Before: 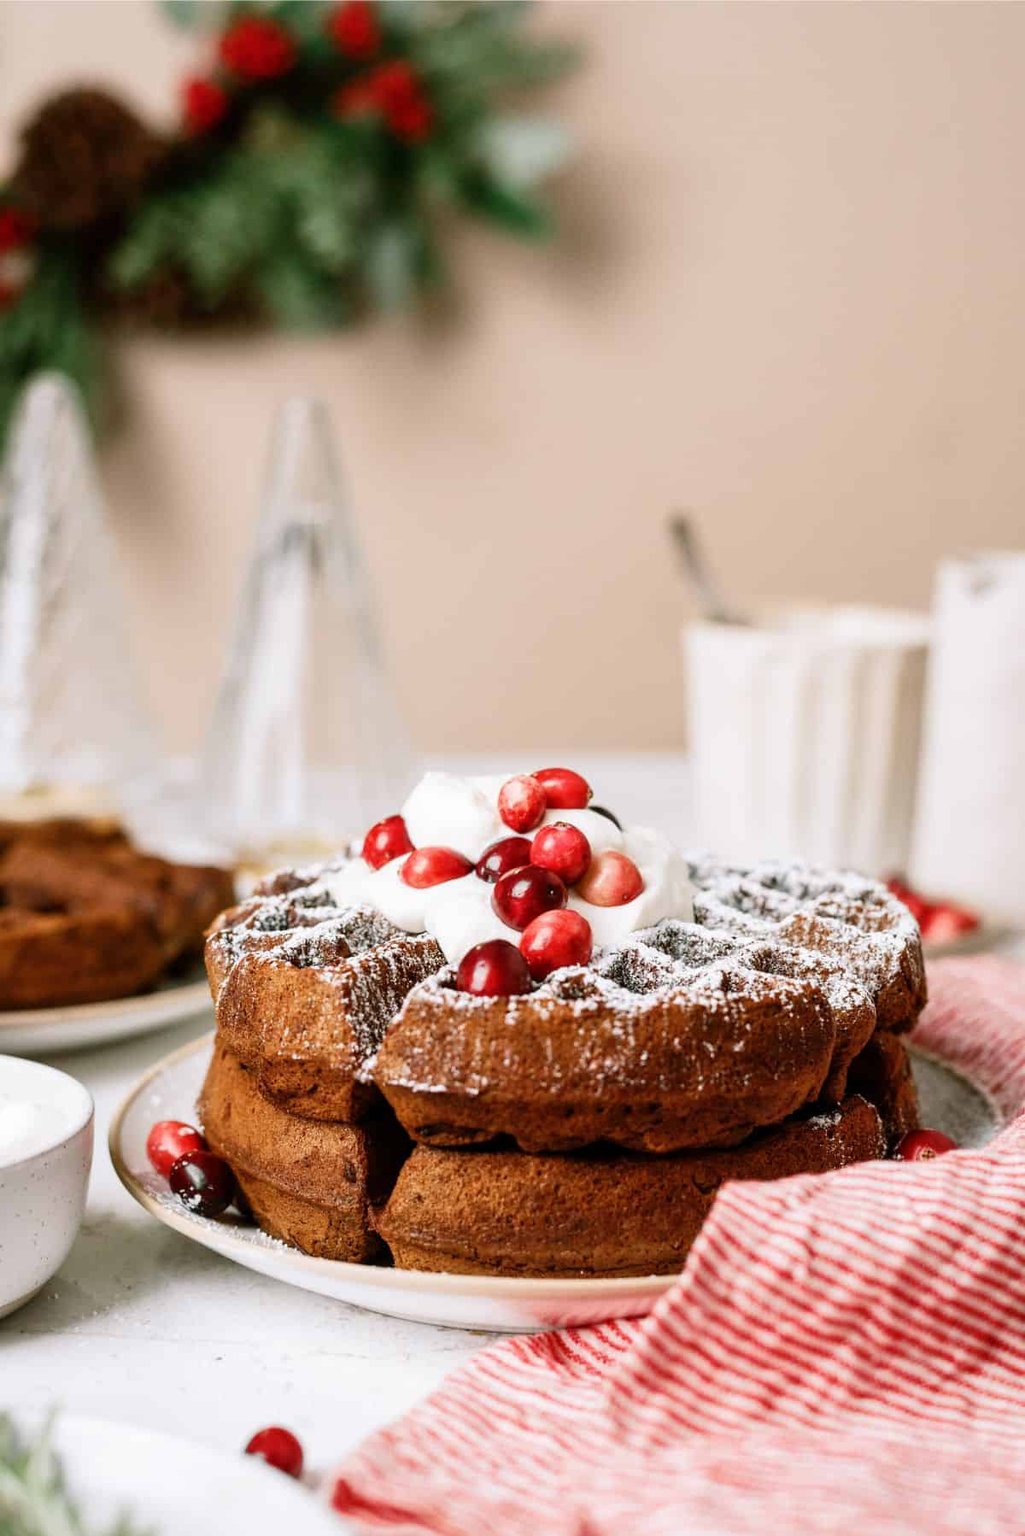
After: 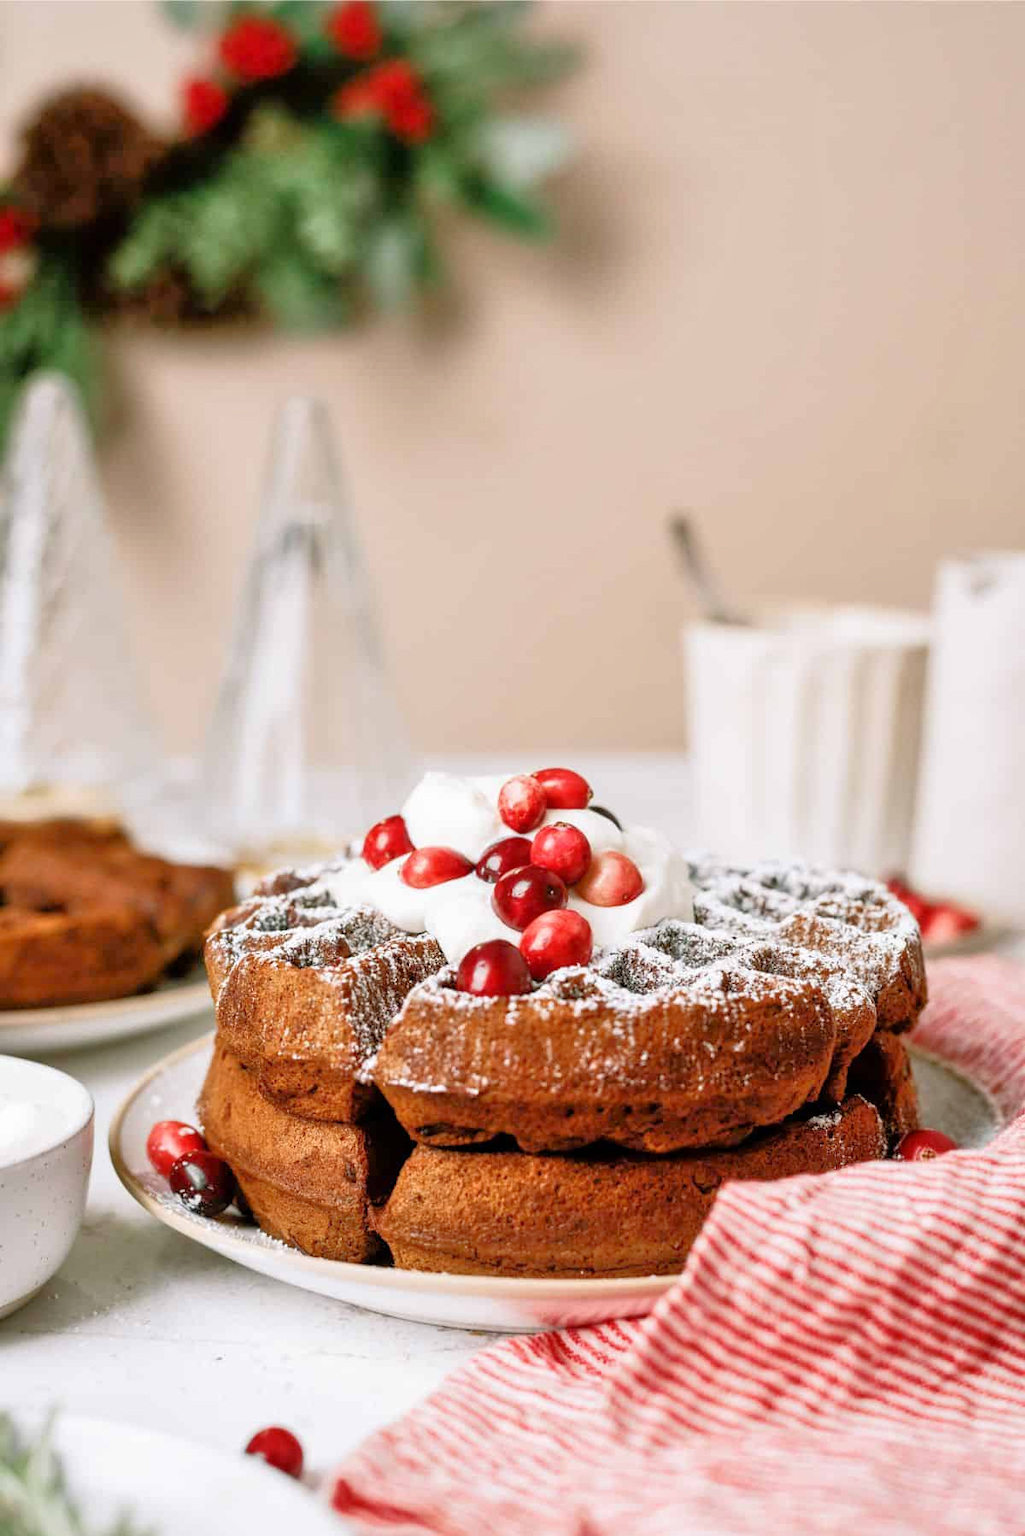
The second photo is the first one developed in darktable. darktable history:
tone equalizer: -7 EV 0.144 EV, -6 EV 0.623 EV, -5 EV 1.14 EV, -4 EV 1.31 EV, -3 EV 1.12 EV, -2 EV 0.6 EV, -1 EV 0.151 EV
